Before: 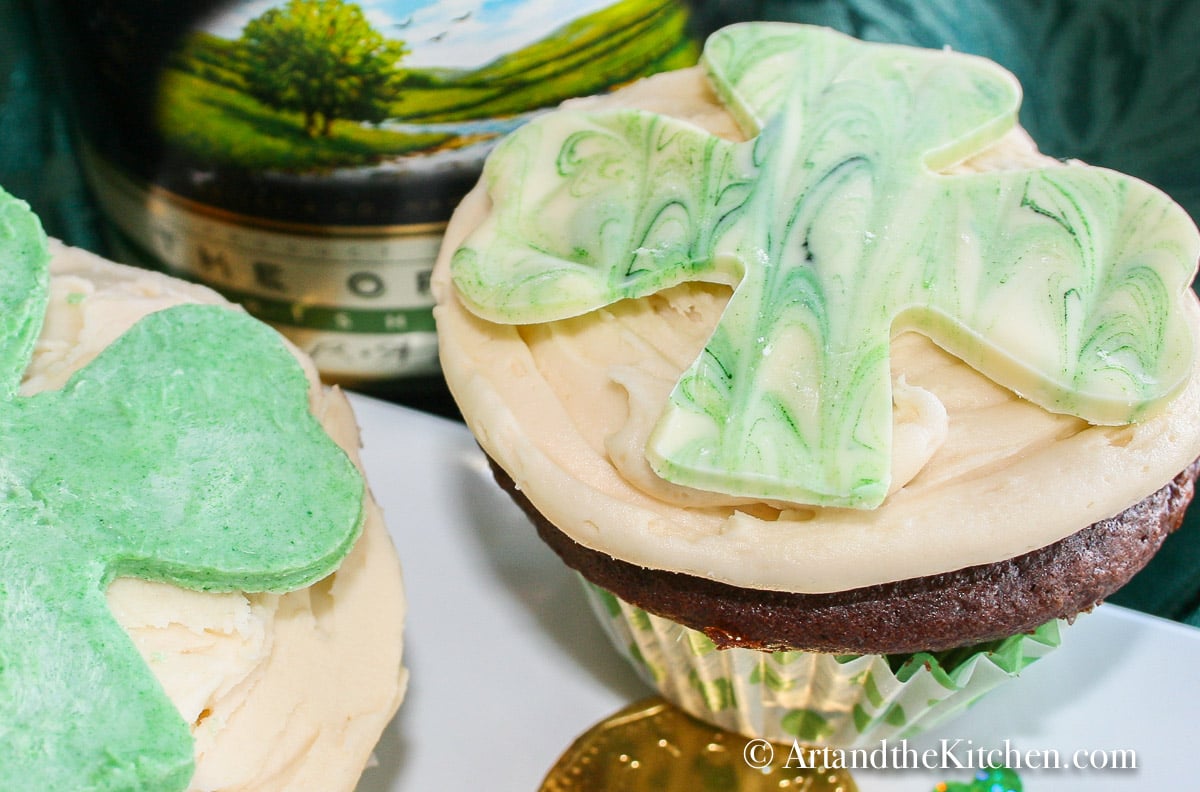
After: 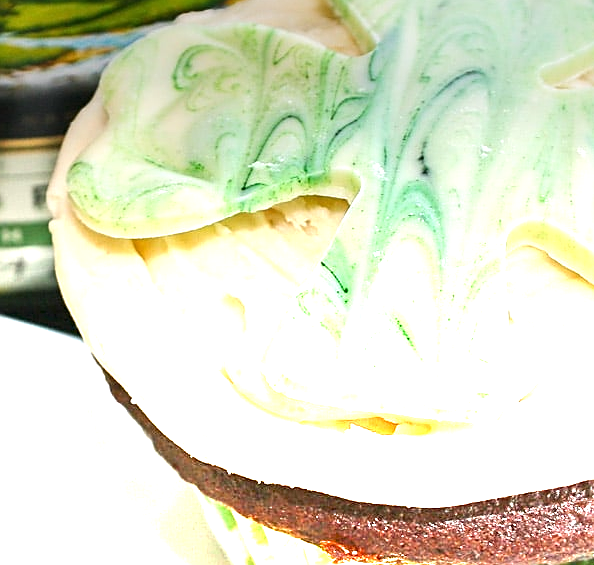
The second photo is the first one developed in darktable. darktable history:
sharpen: on, module defaults
local contrast: mode bilateral grid, contrast 15, coarseness 36, detail 105%, midtone range 0.2
graduated density: density -3.9 EV
crop: left 32.075%, top 10.976%, right 18.355%, bottom 17.596%
